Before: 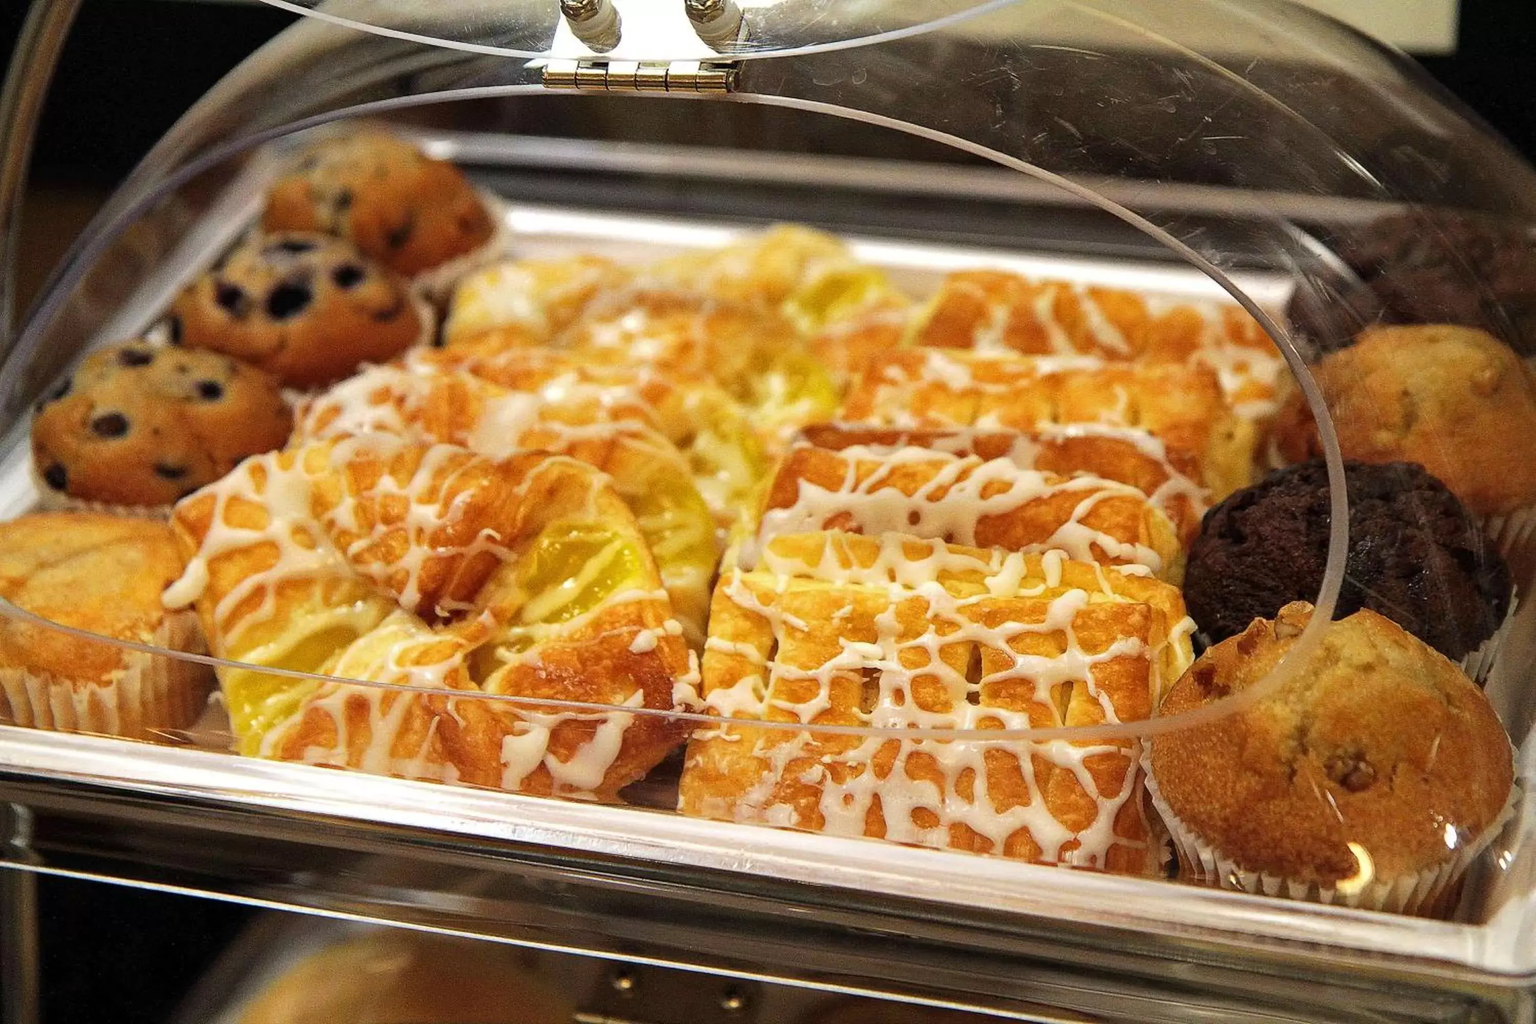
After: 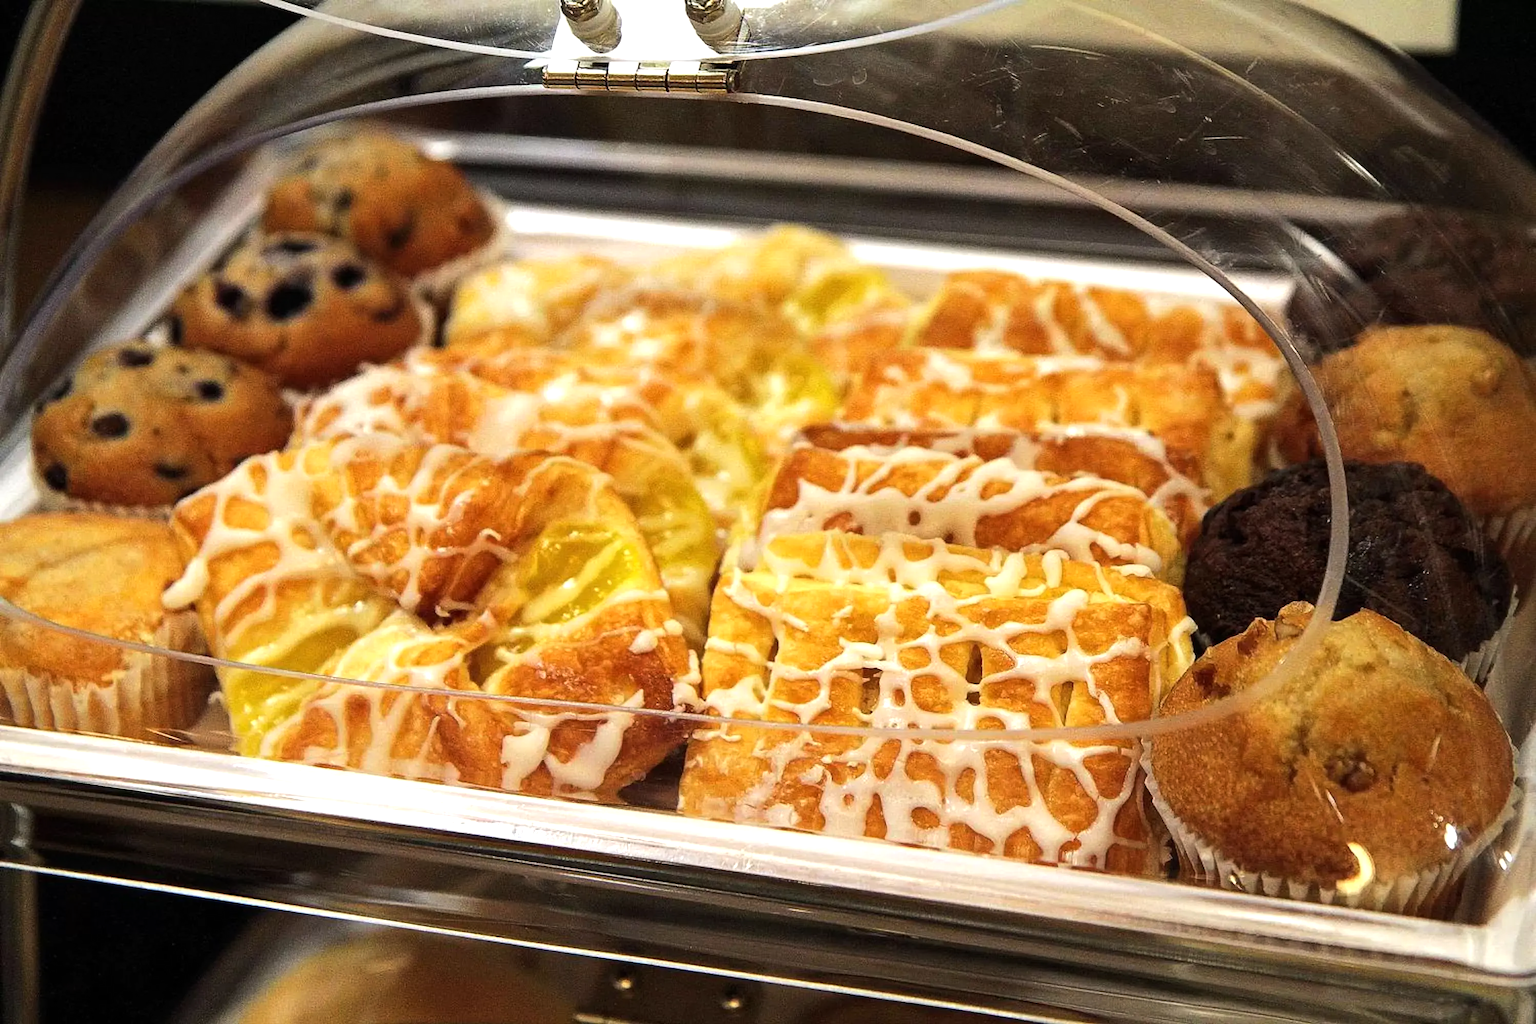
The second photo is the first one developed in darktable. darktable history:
color balance: on, module defaults
tone equalizer: -8 EV -0.417 EV, -7 EV -0.389 EV, -6 EV -0.333 EV, -5 EV -0.222 EV, -3 EV 0.222 EV, -2 EV 0.333 EV, -1 EV 0.389 EV, +0 EV 0.417 EV, edges refinement/feathering 500, mask exposure compensation -1.57 EV, preserve details no
